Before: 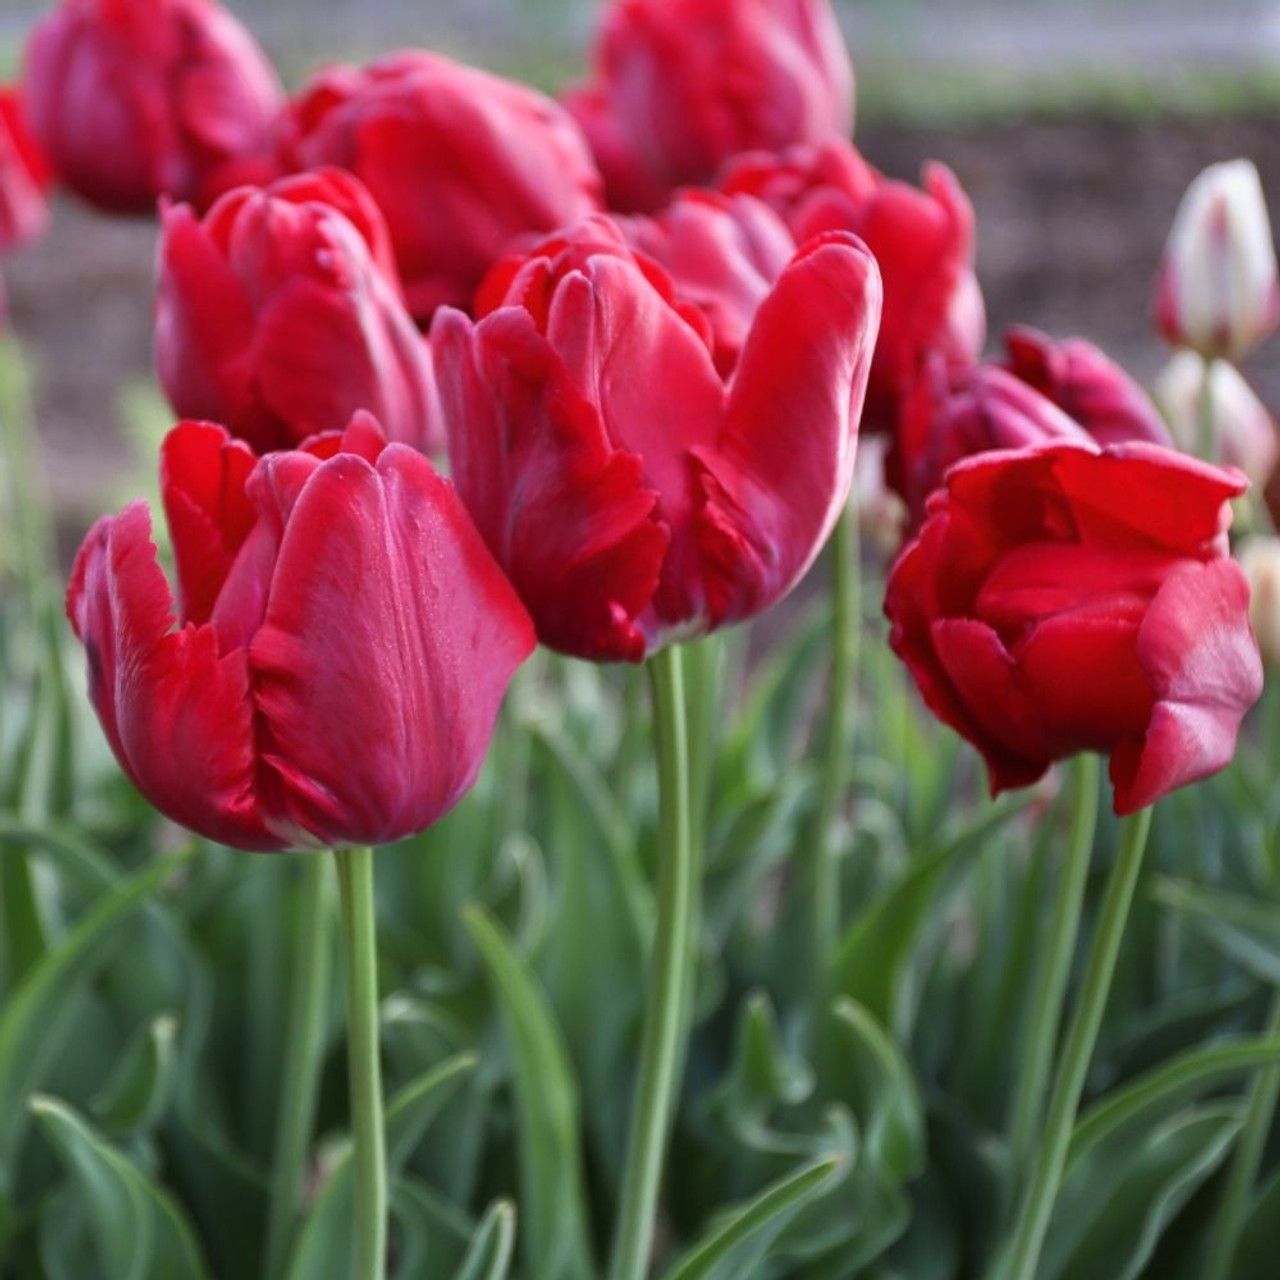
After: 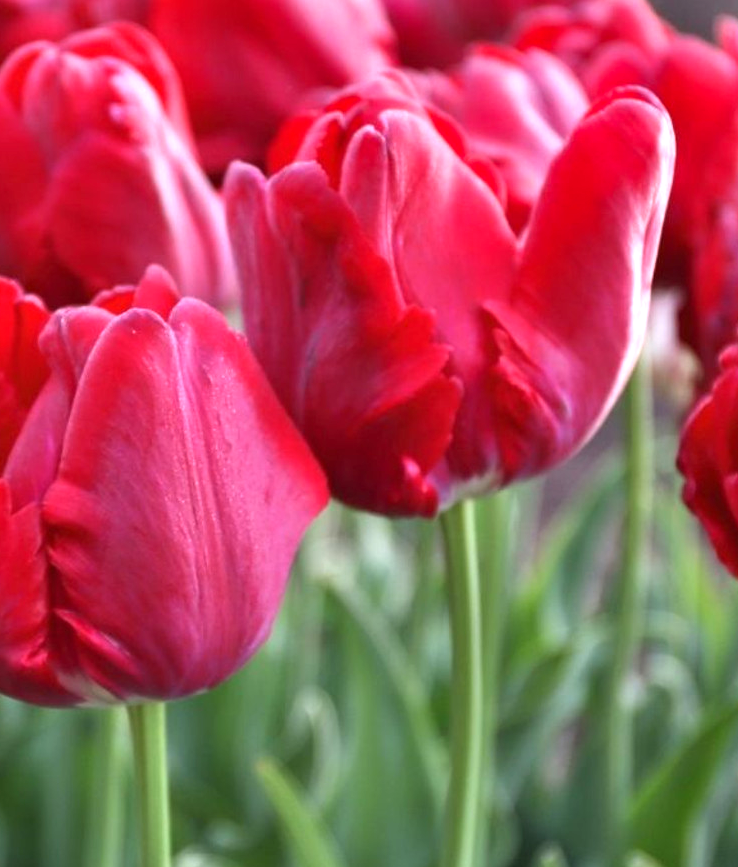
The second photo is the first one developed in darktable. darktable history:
exposure: exposure 0.577 EV, compensate highlight preservation false
crop: left 16.211%, top 11.395%, right 26.108%, bottom 20.831%
tone equalizer: mask exposure compensation -0.505 EV
shadows and highlights: shadows 20.81, highlights -82.22, soften with gaussian
